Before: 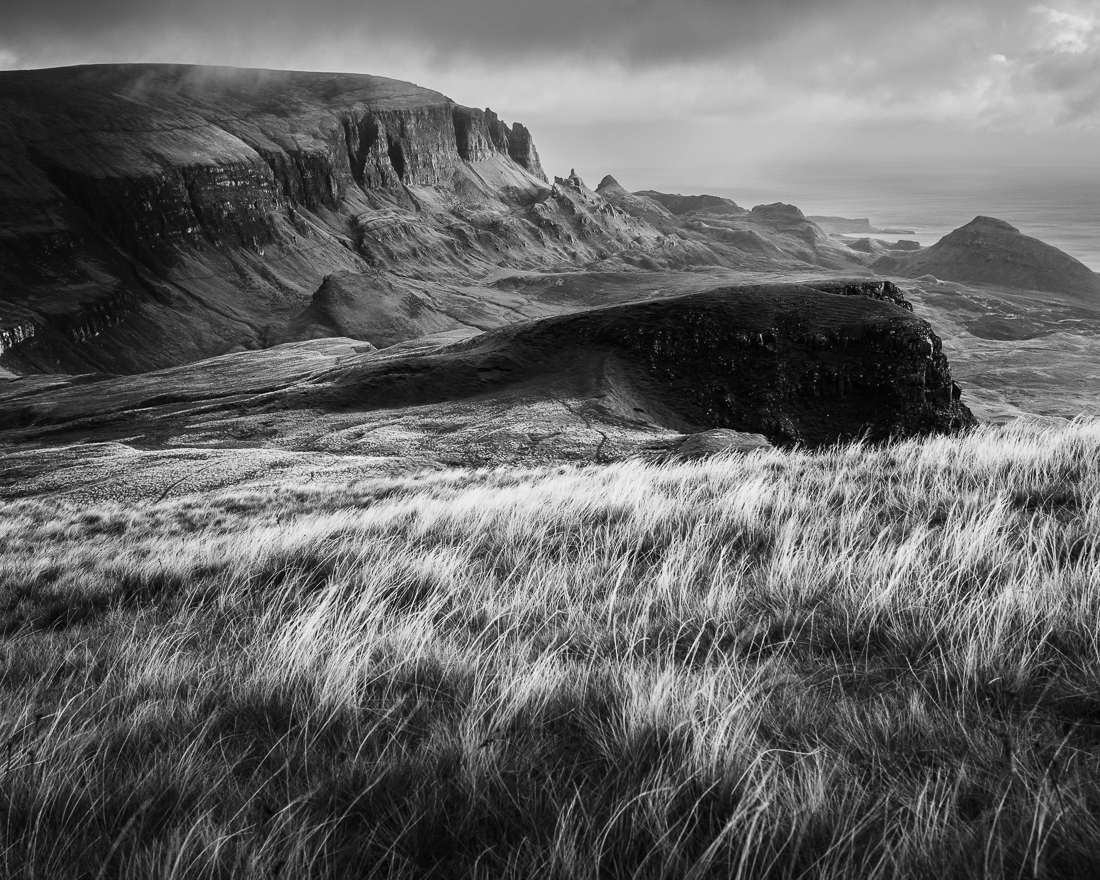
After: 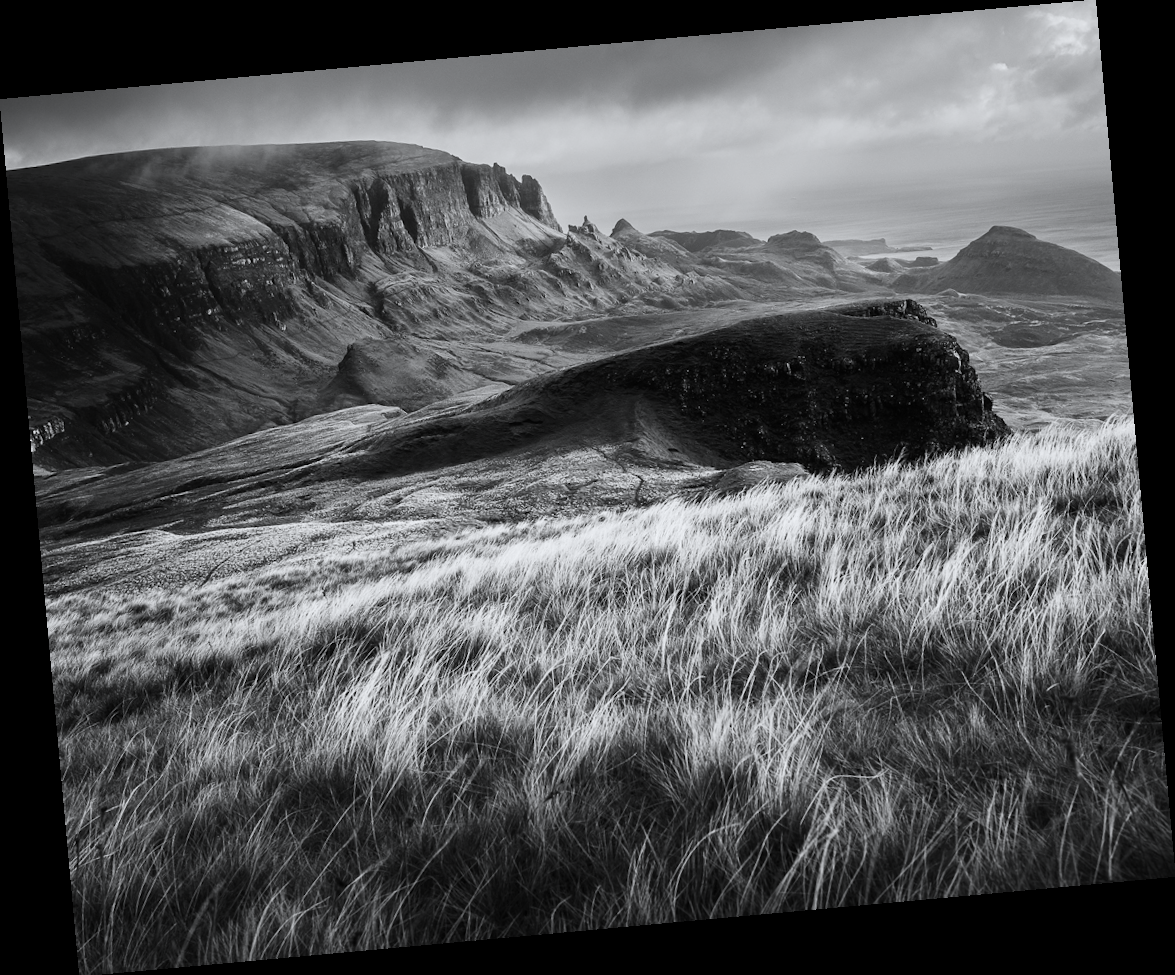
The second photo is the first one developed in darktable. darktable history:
white balance: red 0.988, blue 1.017
rotate and perspective: rotation -5.2°, automatic cropping off
